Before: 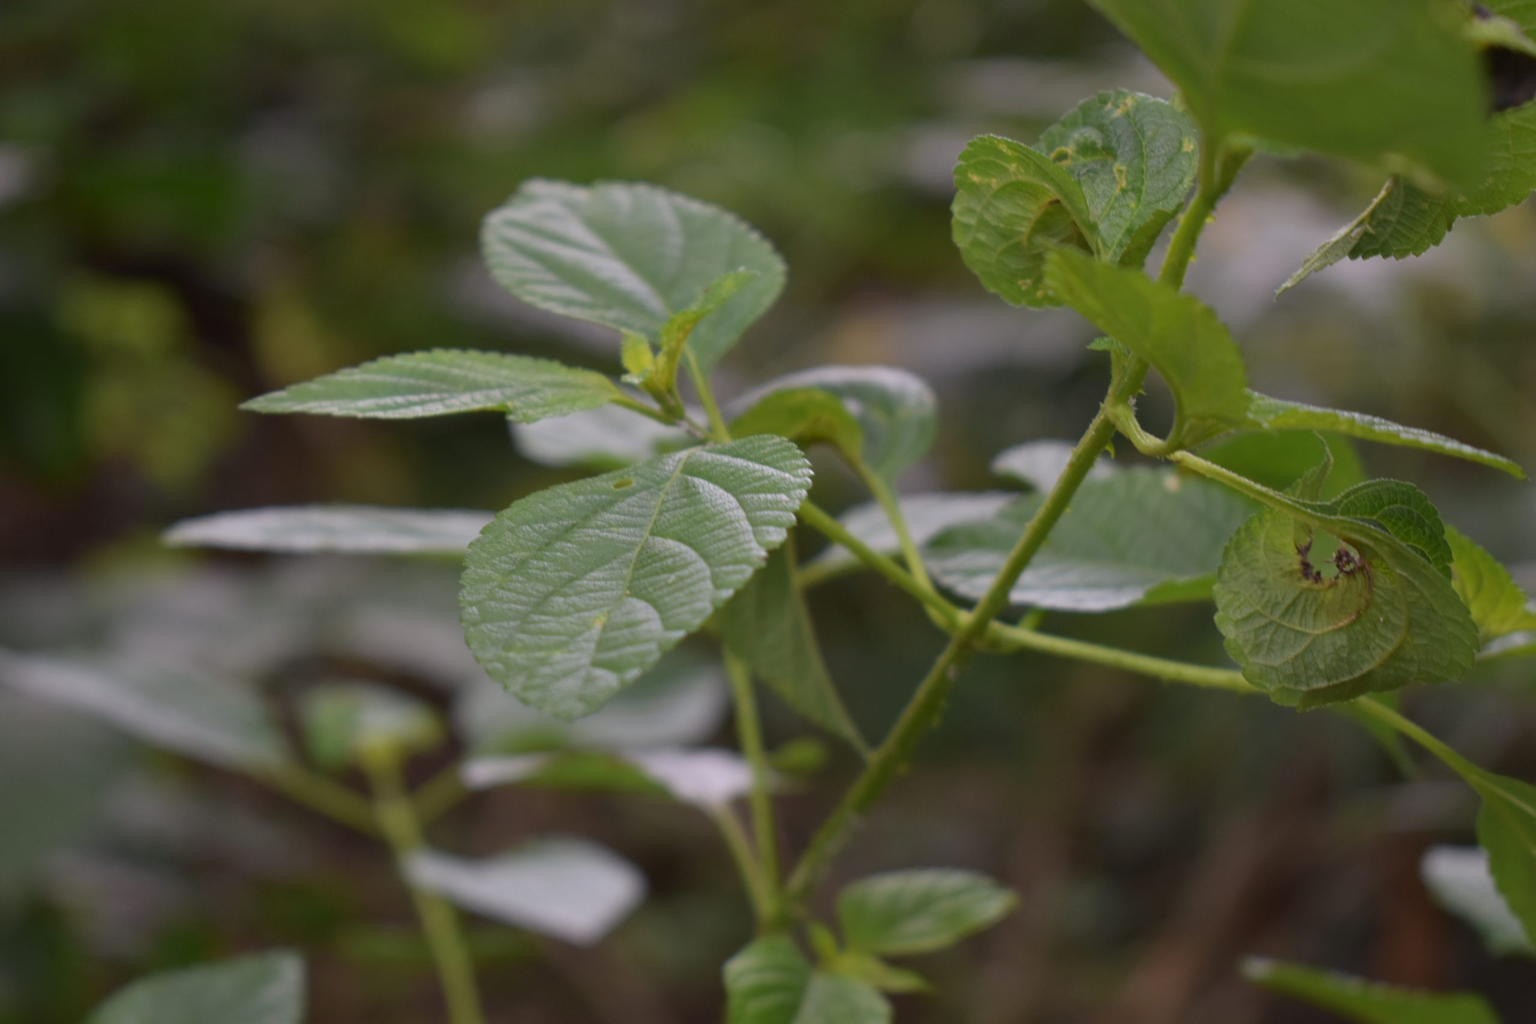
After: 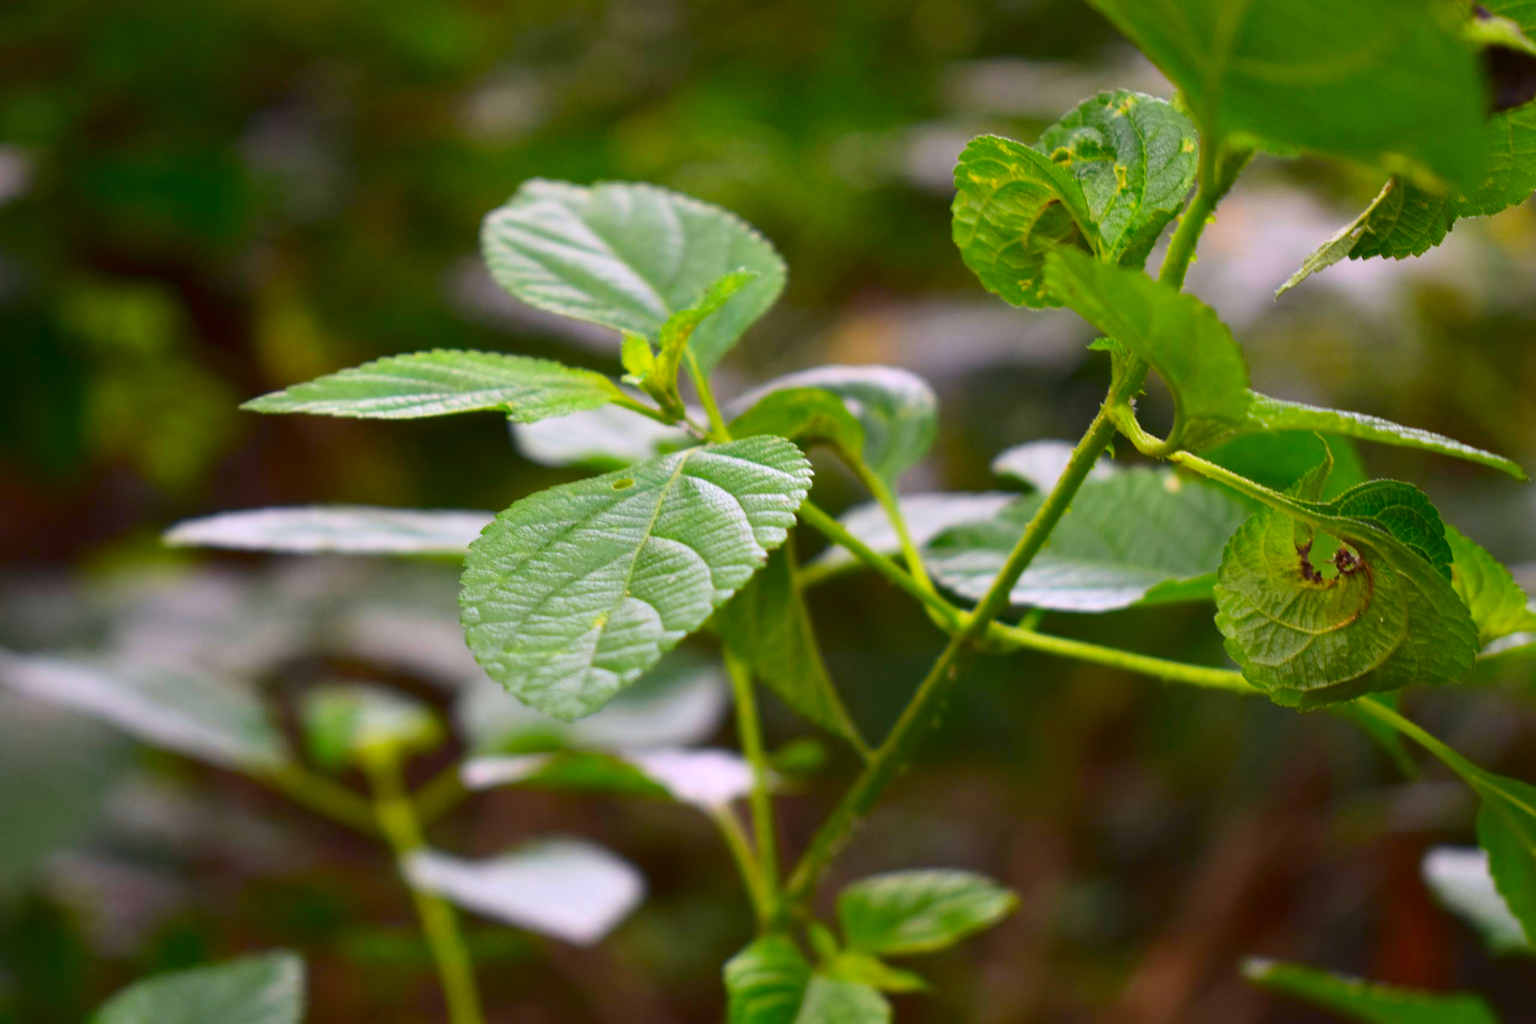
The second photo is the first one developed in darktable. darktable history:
contrast brightness saturation: contrast 0.256, brightness 0.019, saturation 0.866
exposure: black level correction 0.001, exposure 0.5 EV, compensate highlight preservation false
